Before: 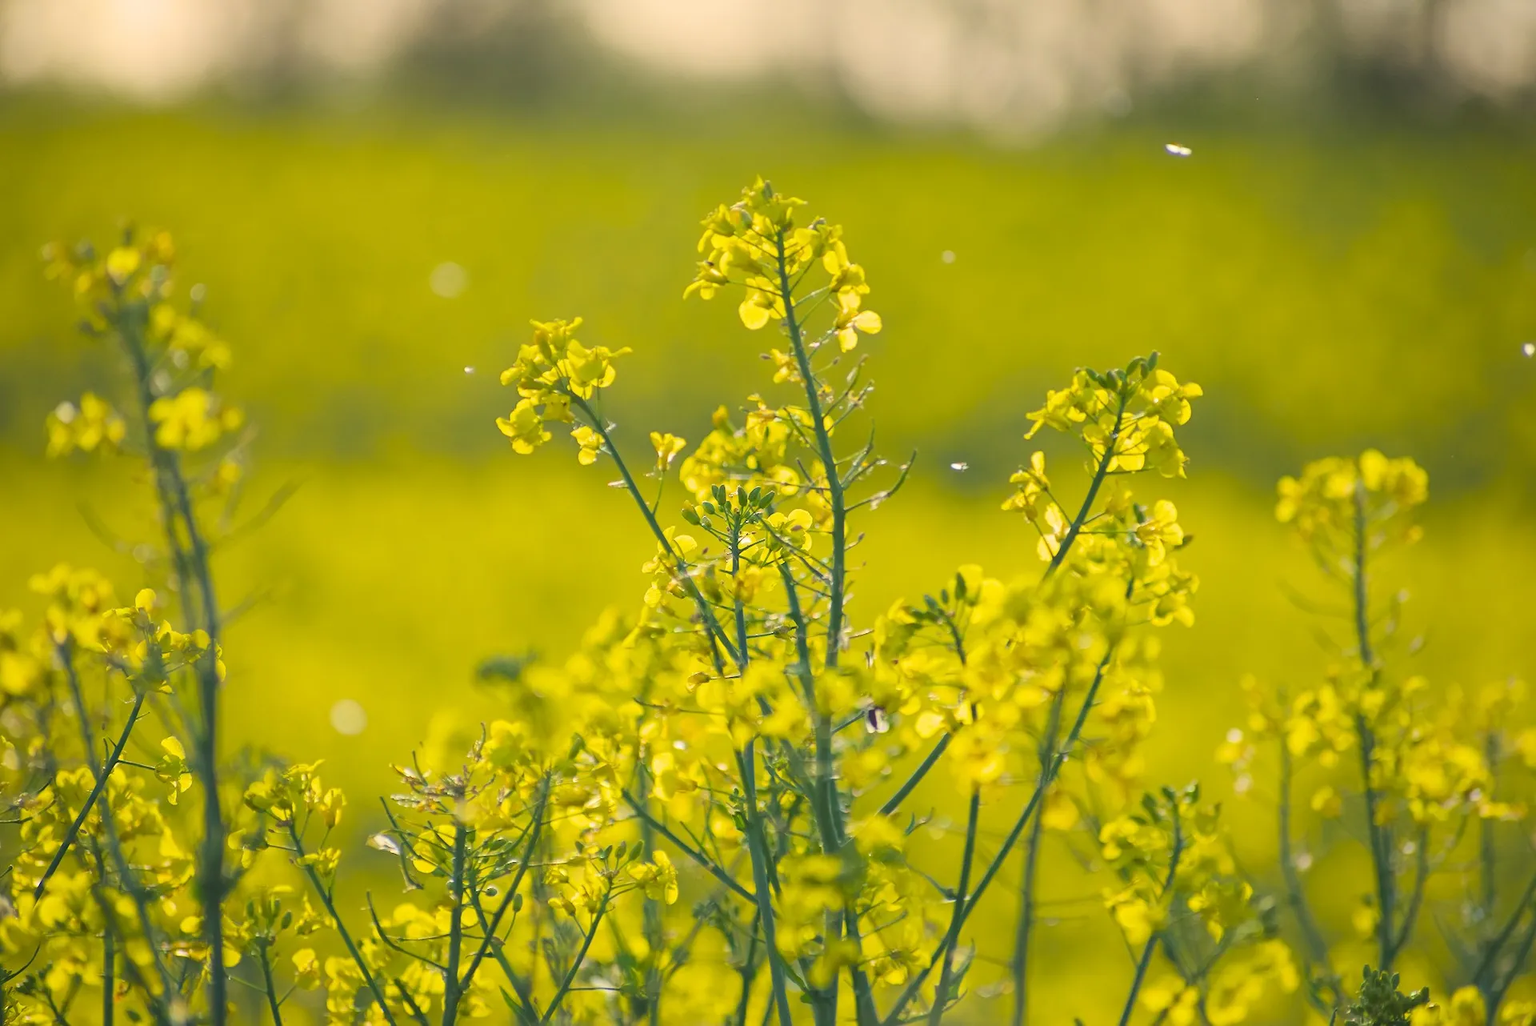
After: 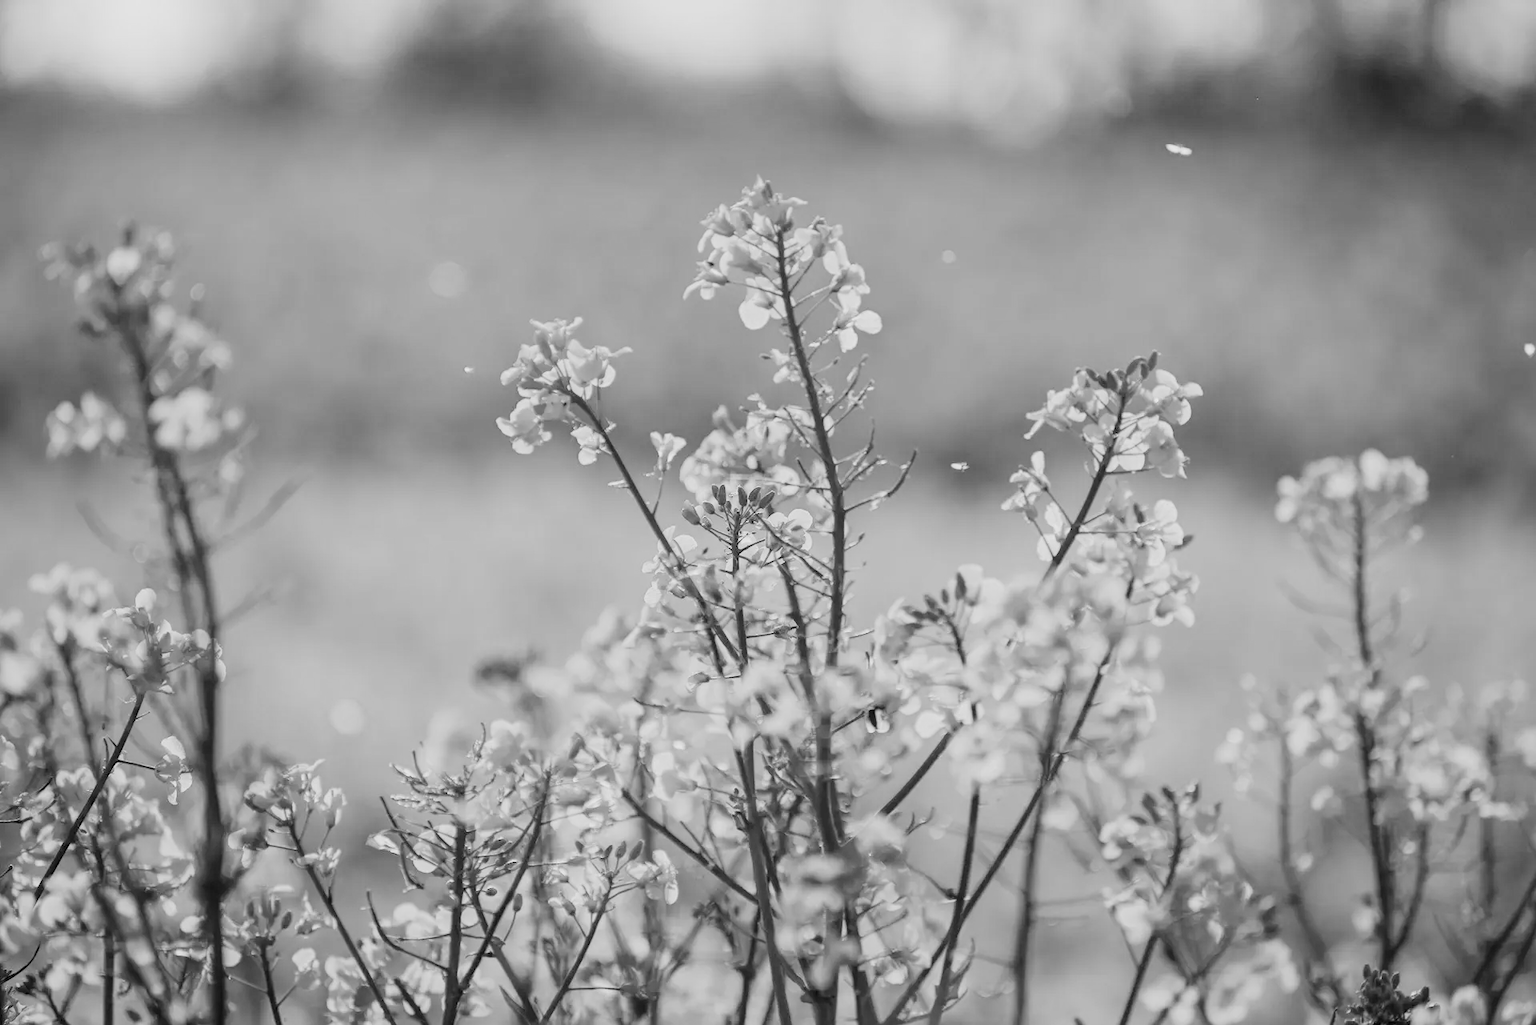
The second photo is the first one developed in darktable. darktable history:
white balance: red 1.042, blue 1.17
local contrast: on, module defaults
monochrome: a -3.63, b -0.465
tone equalizer: on, module defaults
filmic rgb: black relative exposure -5 EV, hardness 2.88, contrast 1.3, highlights saturation mix -30%
